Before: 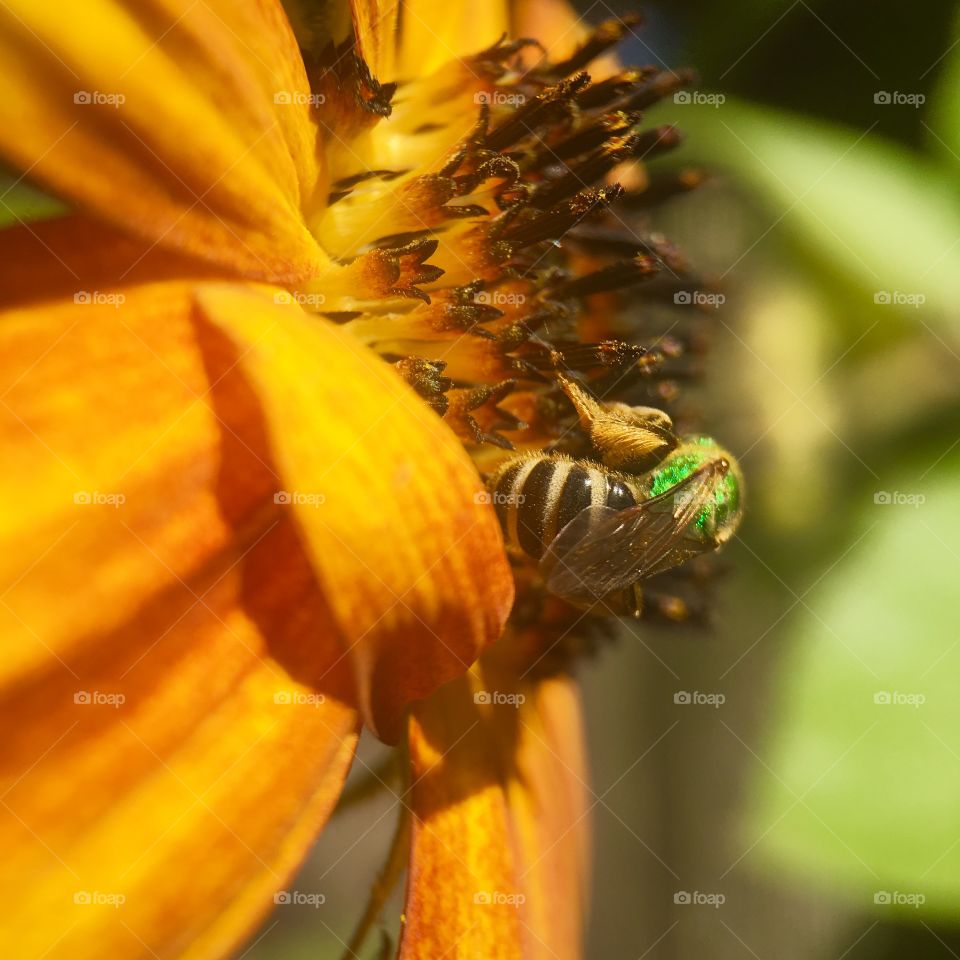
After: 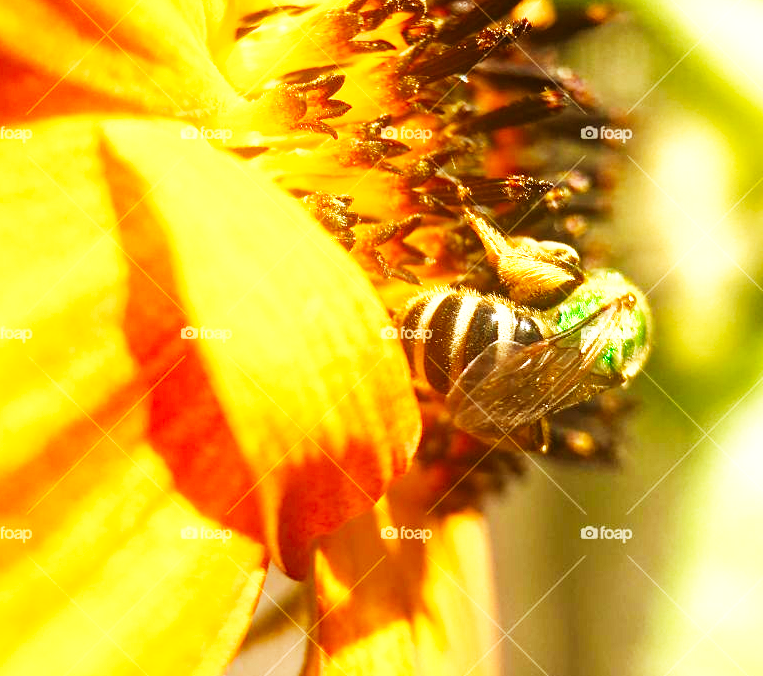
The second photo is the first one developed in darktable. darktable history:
base curve: curves: ch0 [(0, 0) (0.007, 0.004) (0.027, 0.03) (0.046, 0.07) (0.207, 0.54) (0.442, 0.872) (0.673, 0.972) (1, 1)], preserve colors none
tone equalizer: -8 EV -0.735 EV, -7 EV -0.739 EV, -6 EV -0.617 EV, -5 EV -0.365 EV, -3 EV 0.4 EV, -2 EV 0.6 EV, -1 EV 0.676 EV, +0 EV 0.724 EV, smoothing diameter 24.89%, edges refinement/feathering 9.57, preserve details guided filter
haze removal: adaptive false
crop: left 9.758%, top 17.252%, right 10.724%, bottom 12.309%
